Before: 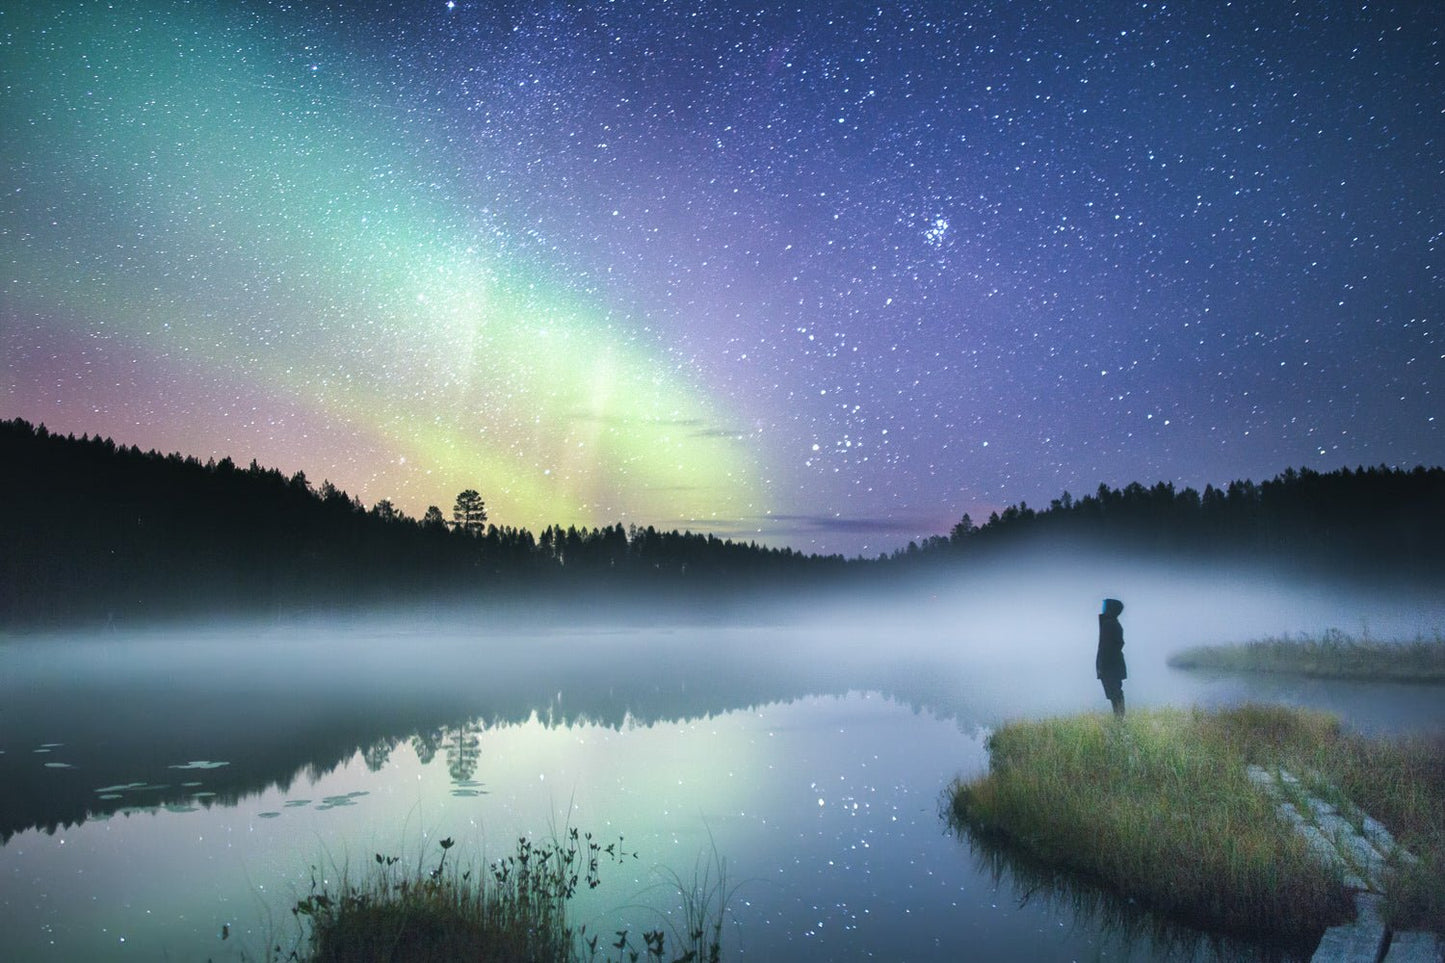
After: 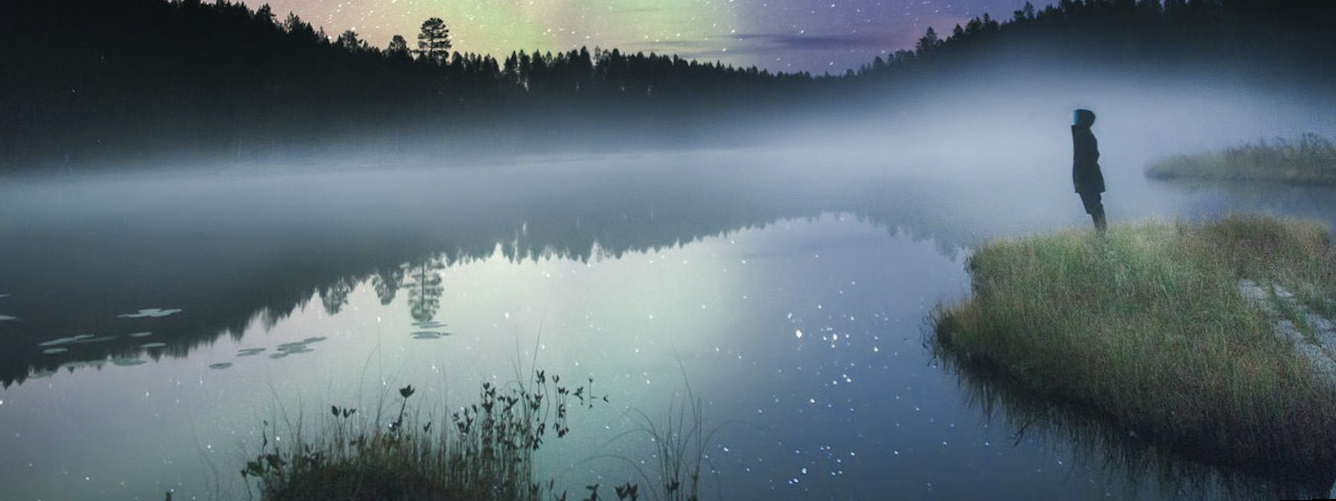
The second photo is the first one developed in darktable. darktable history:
color zones: curves: ch0 [(0, 0.5) (0.125, 0.4) (0.25, 0.5) (0.375, 0.4) (0.5, 0.4) (0.625, 0.35) (0.75, 0.35) (0.875, 0.5)]; ch1 [(0, 0.35) (0.125, 0.45) (0.25, 0.35) (0.375, 0.35) (0.5, 0.35) (0.625, 0.35) (0.75, 0.45) (0.875, 0.35)]; ch2 [(0, 0.6) (0.125, 0.5) (0.25, 0.5) (0.375, 0.6) (0.5, 0.6) (0.625, 0.5) (0.75, 0.5) (0.875, 0.5)]
rotate and perspective: rotation -1.68°, lens shift (vertical) -0.146, crop left 0.049, crop right 0.912, crop top 0.032, crop bottom 0.96
crop and rotate: top 46.237%
